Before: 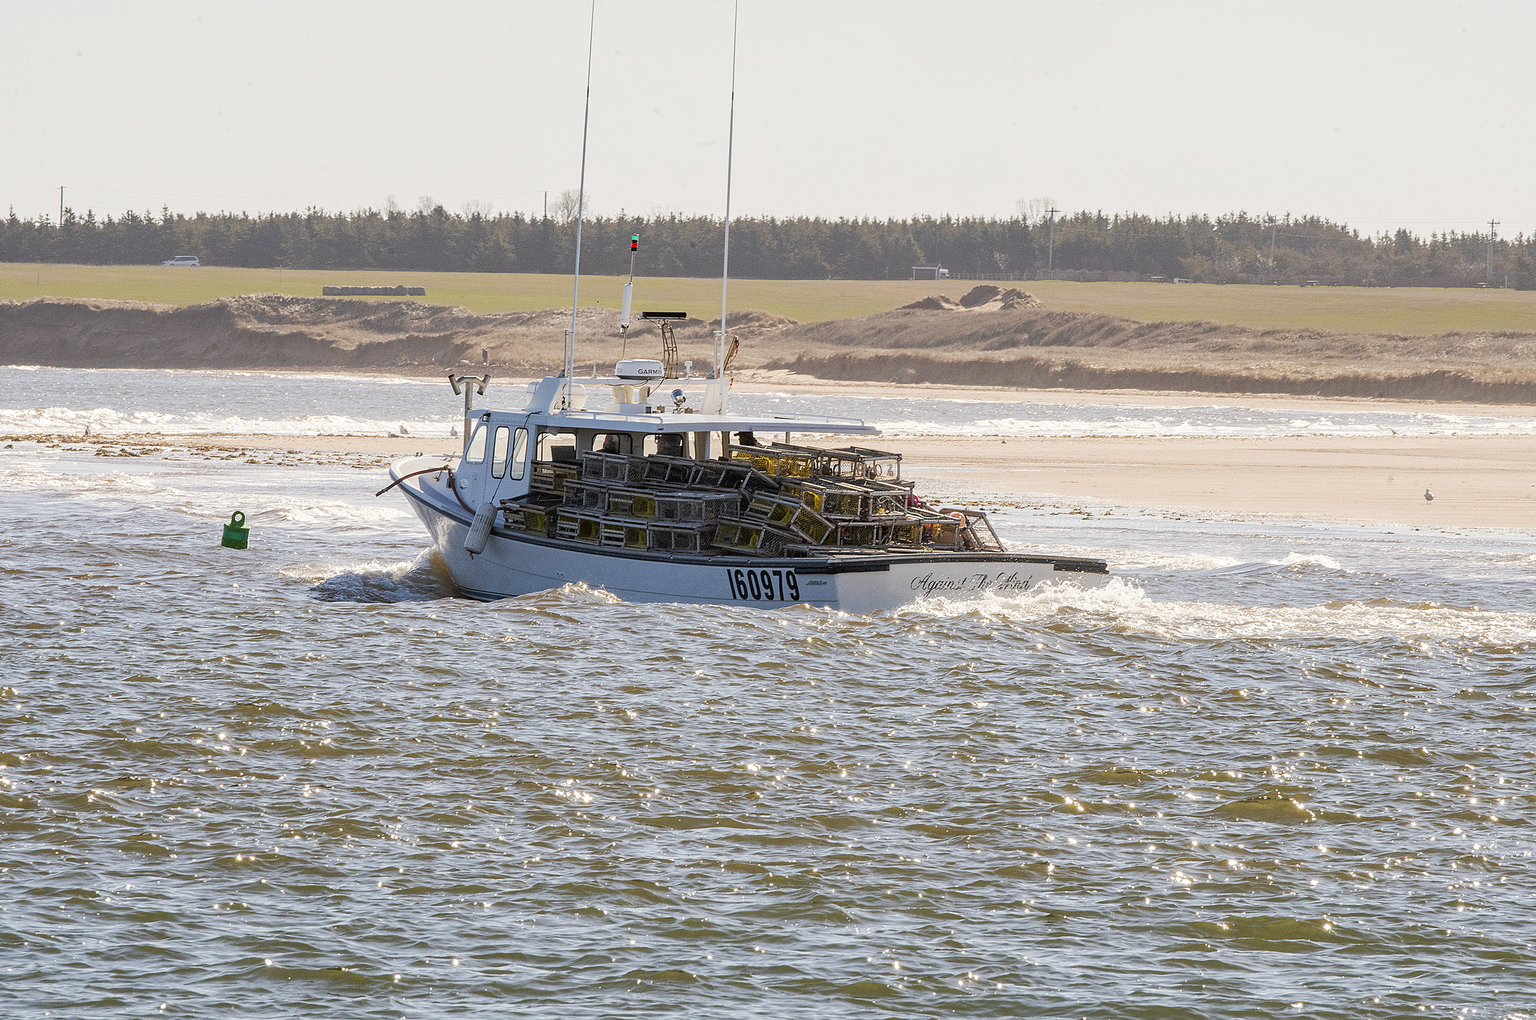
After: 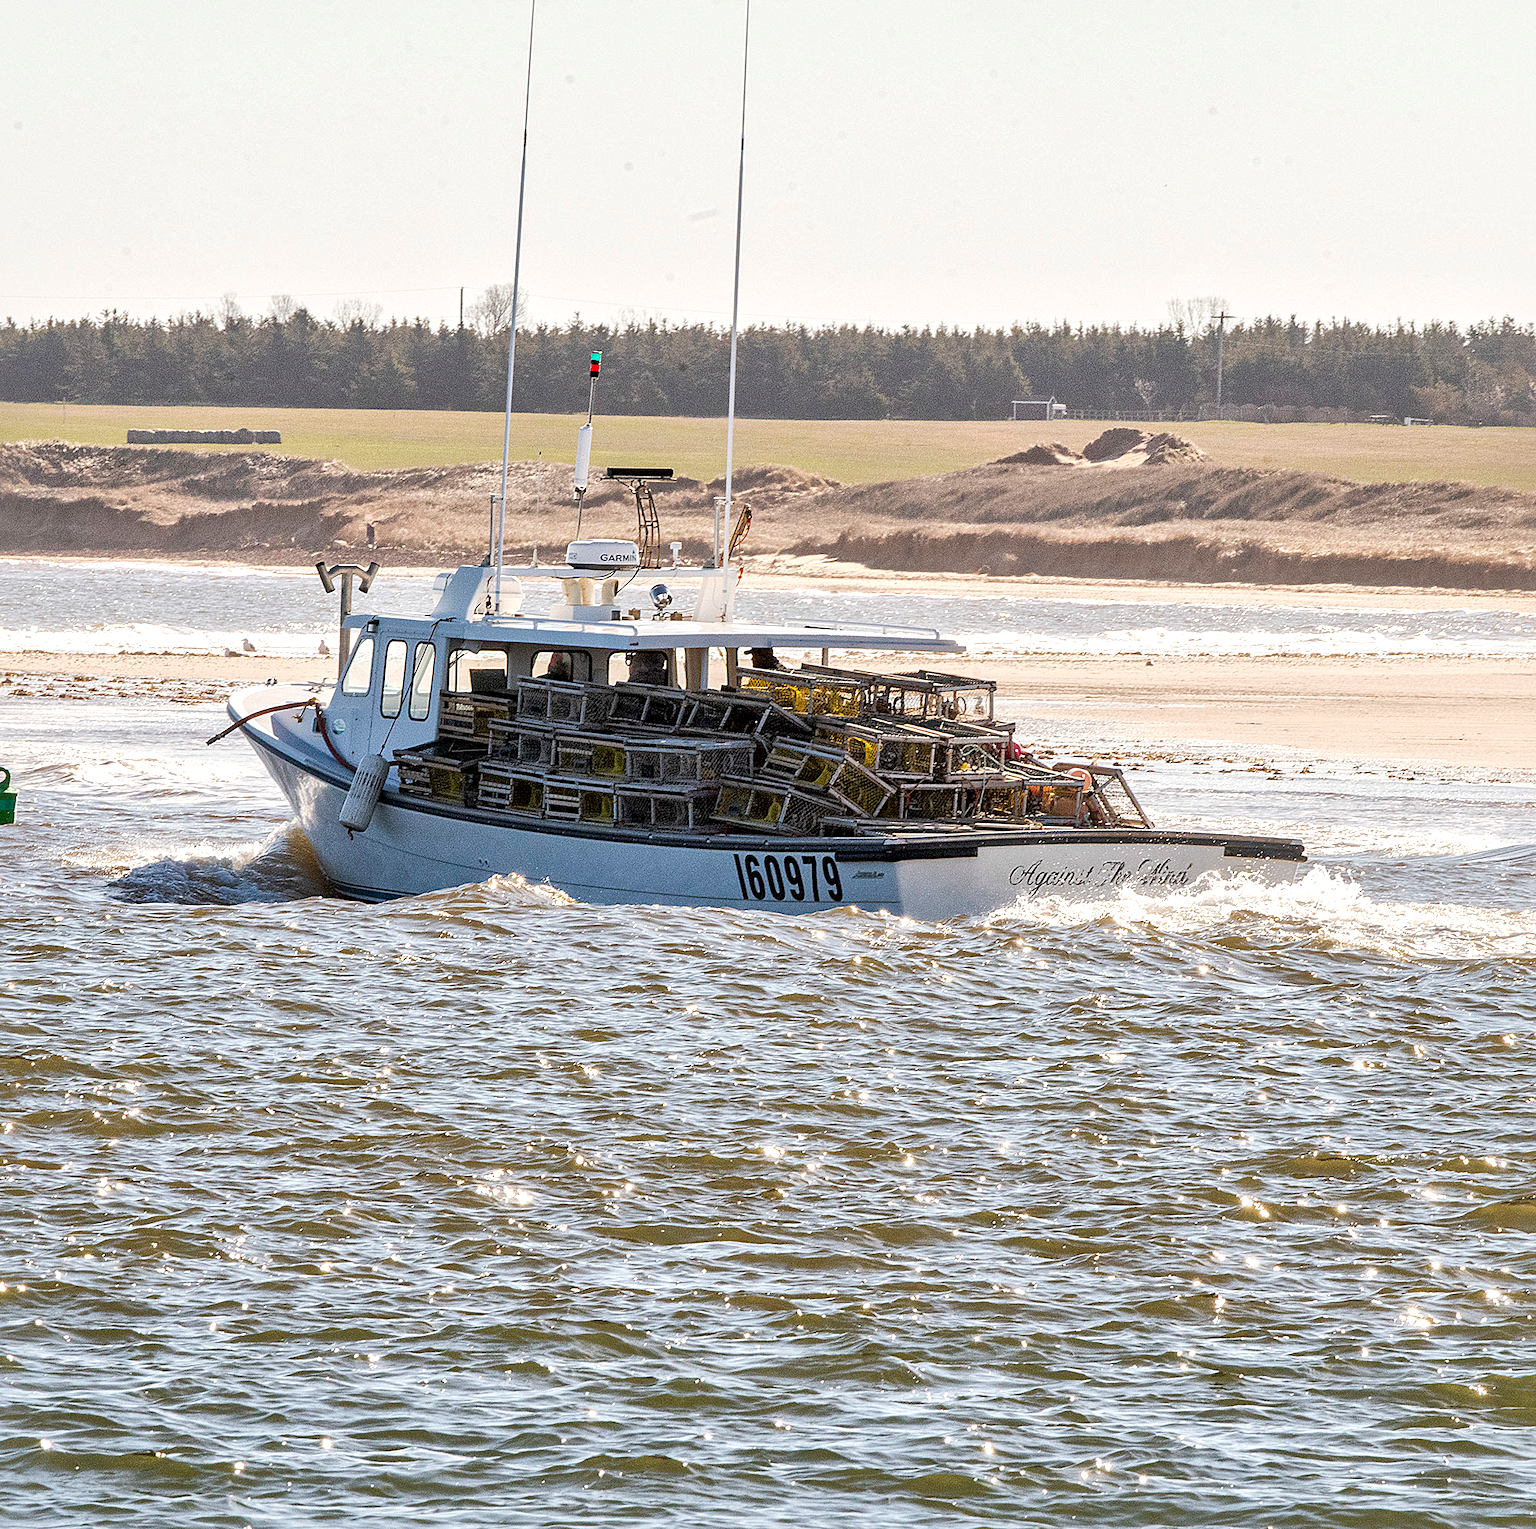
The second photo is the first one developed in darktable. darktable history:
local contrast: mode bilateral grid, contrast 20, coarseness 50, detail 171%, midtone range 0.2
exposure: black level correction 0, exposure 0.7 EV, compensate exposure bias true, compensate highlight preservation false
crop and rotate: left 15.546%, right 17.787%
